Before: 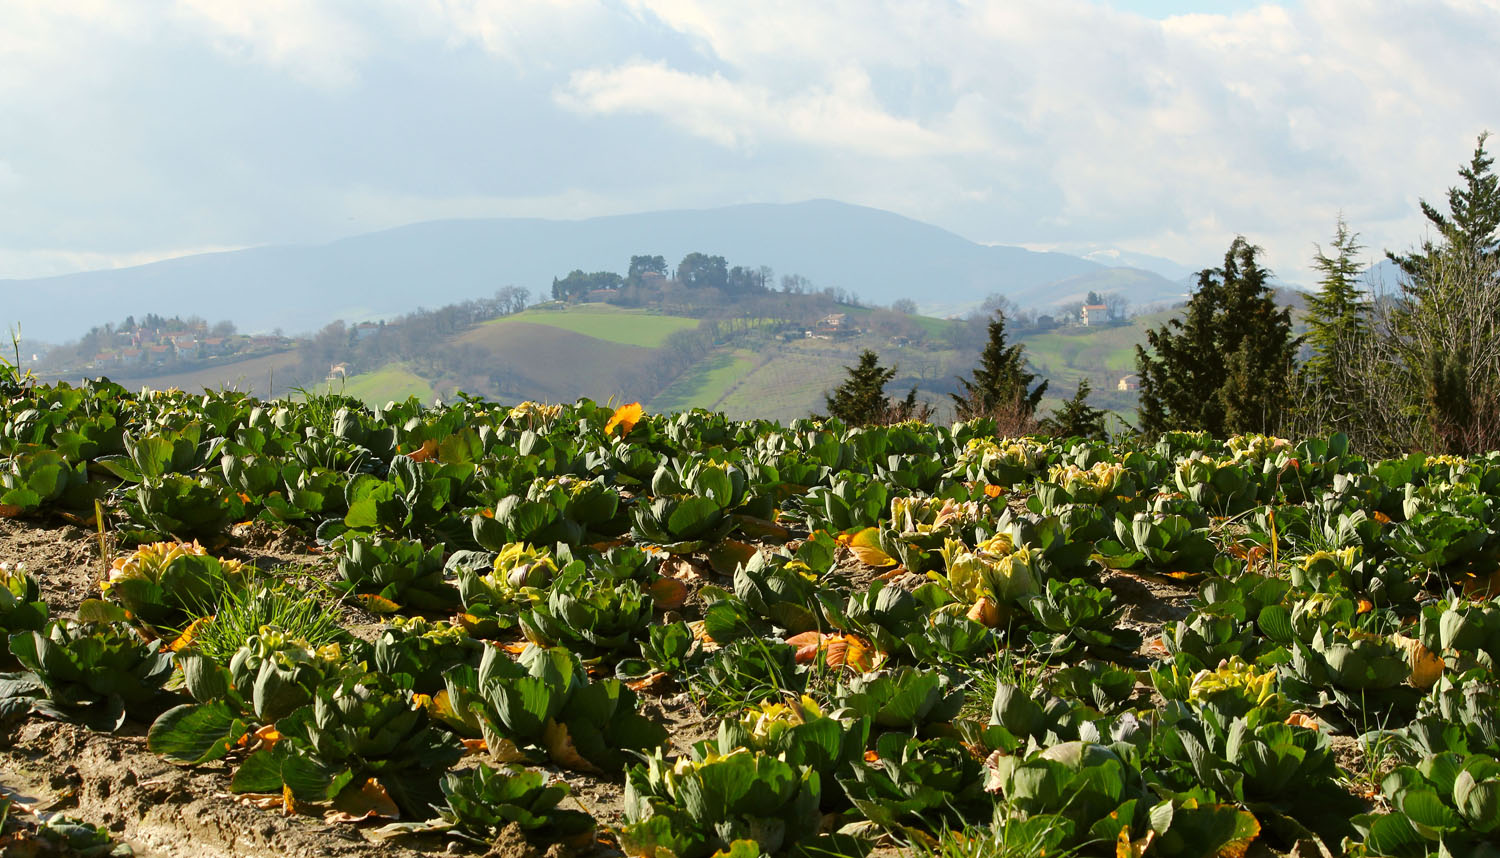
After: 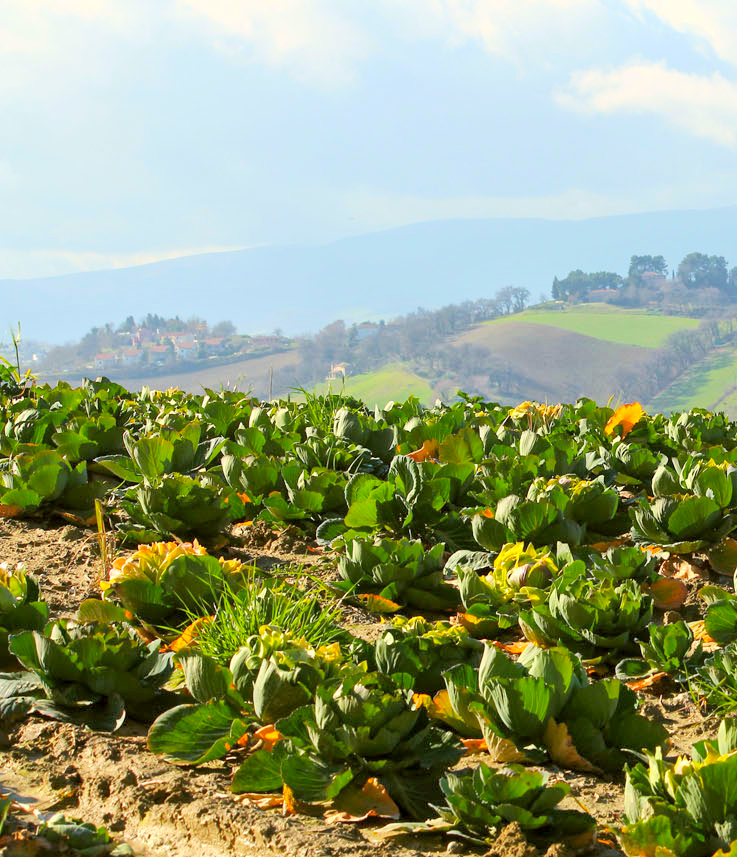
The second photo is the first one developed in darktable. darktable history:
global tonemap: drago (1, 100), detail 1
crop and rotate: left 0%, top 0%, right 50.845%
exposure: black level correction 0.001, exposure 1.398 EV, compensate exposure bias true, compensate highlight preservation false
